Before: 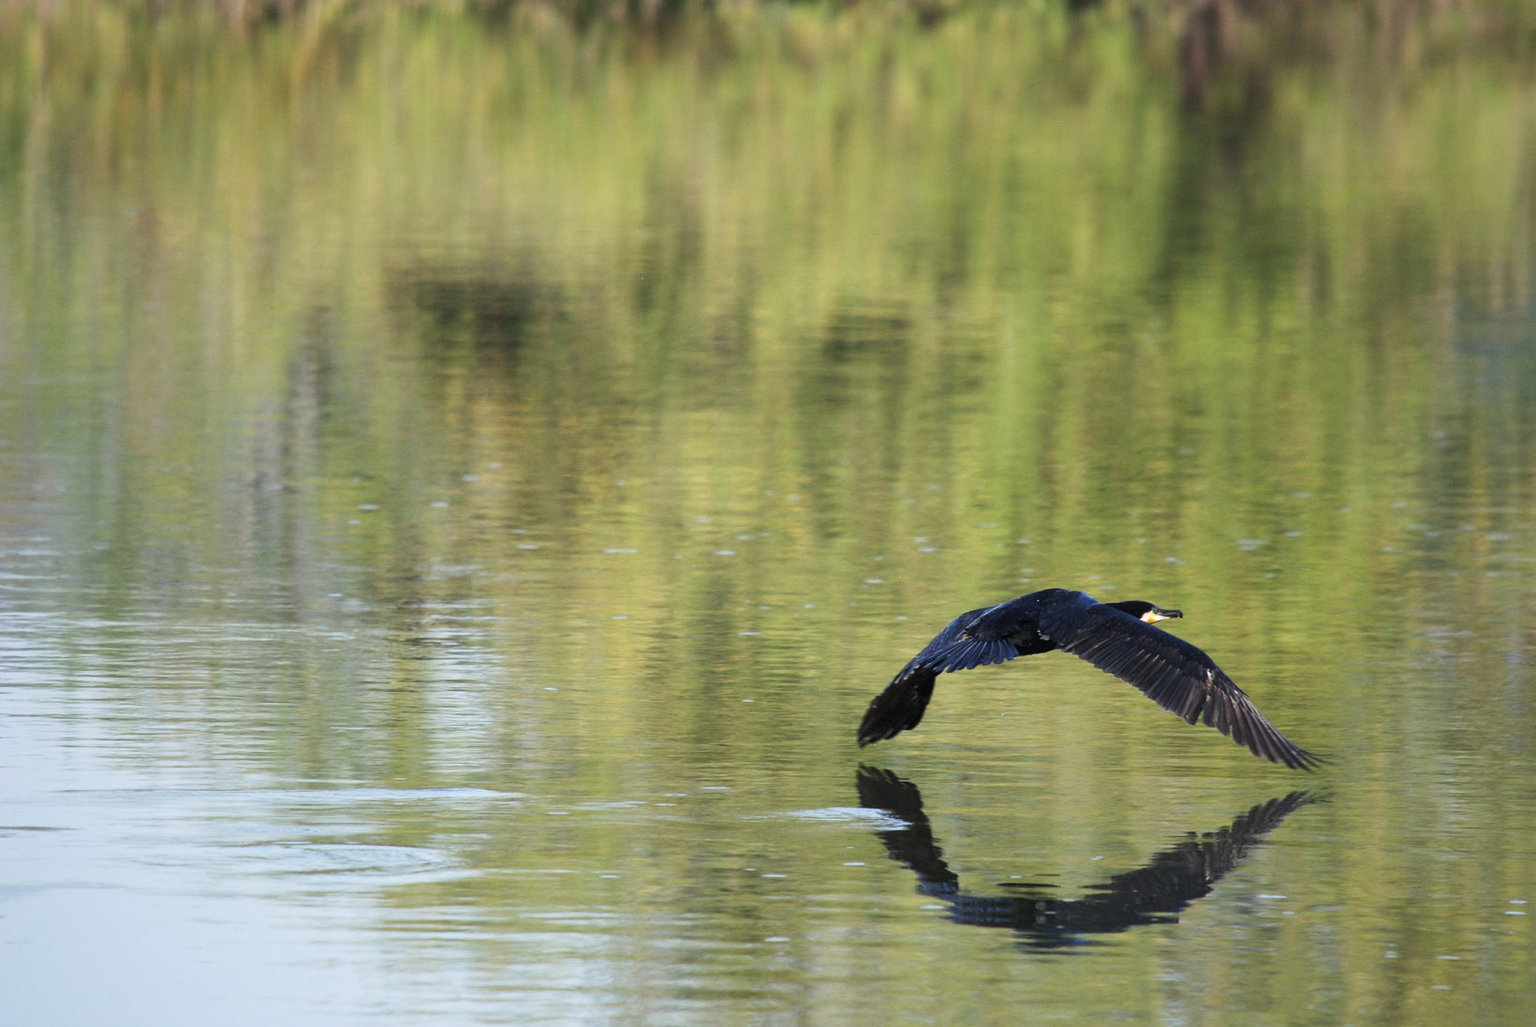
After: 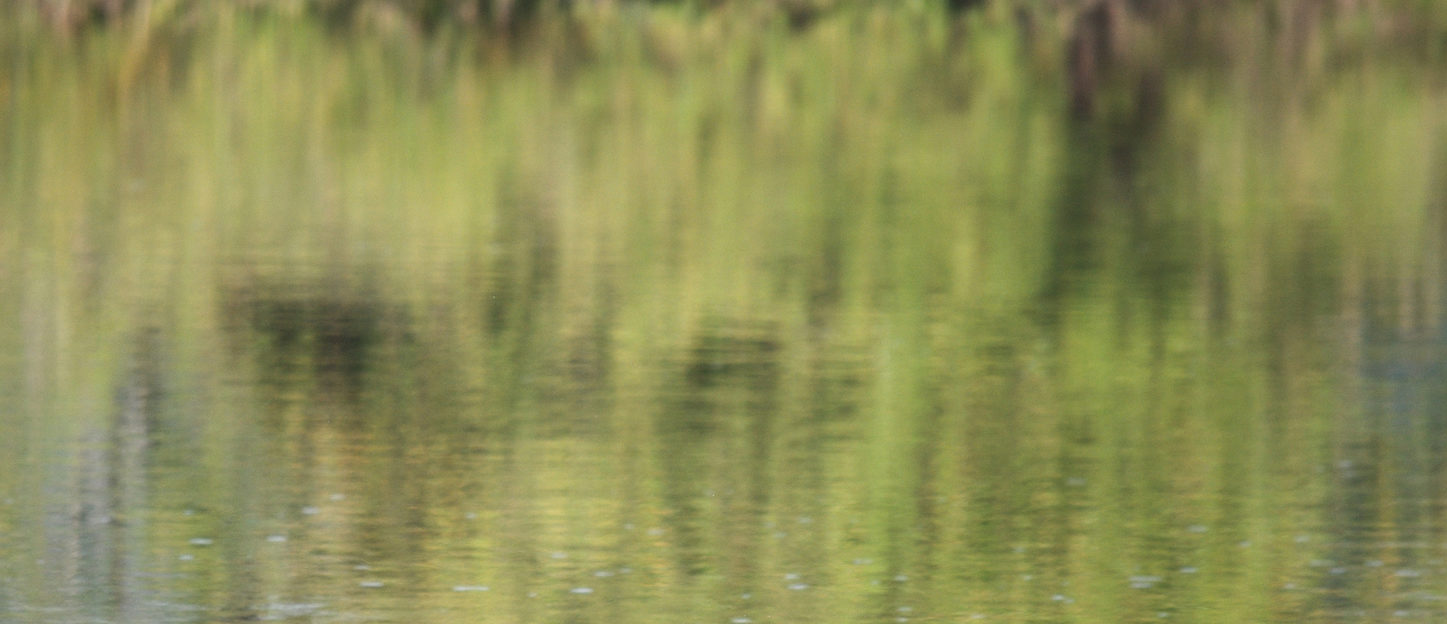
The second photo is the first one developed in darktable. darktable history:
crop and rotate: left 11.729%, bottom 43.096%
